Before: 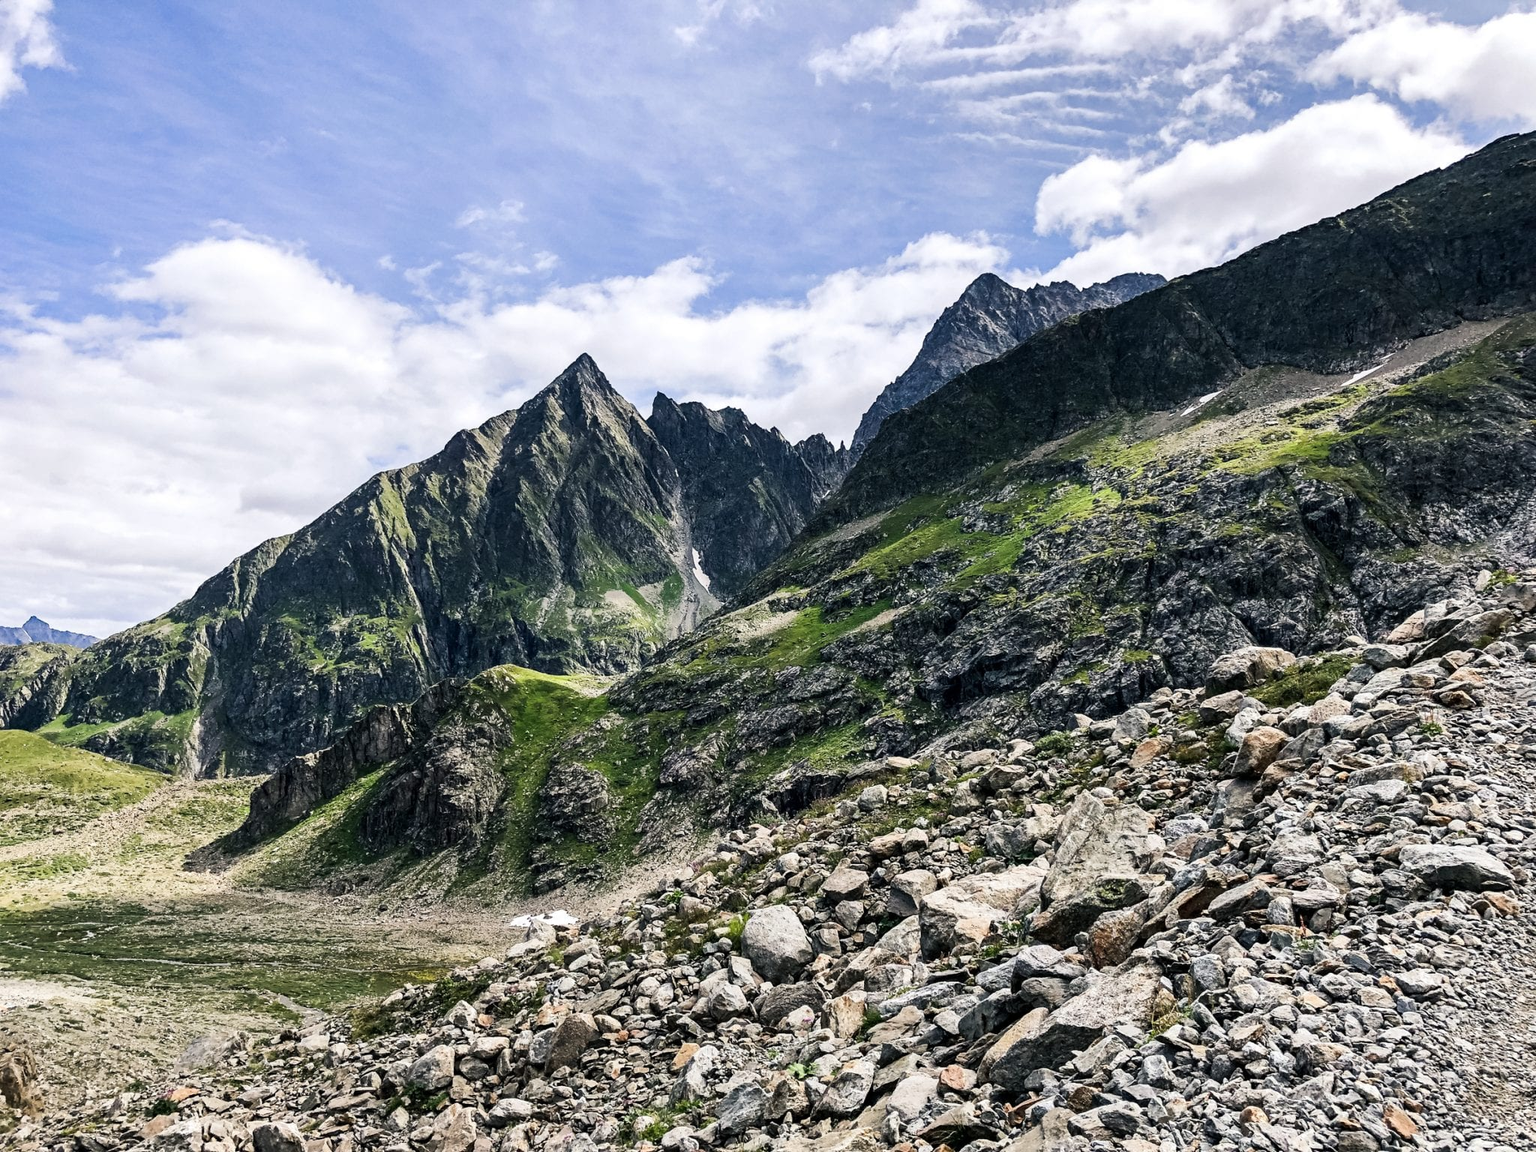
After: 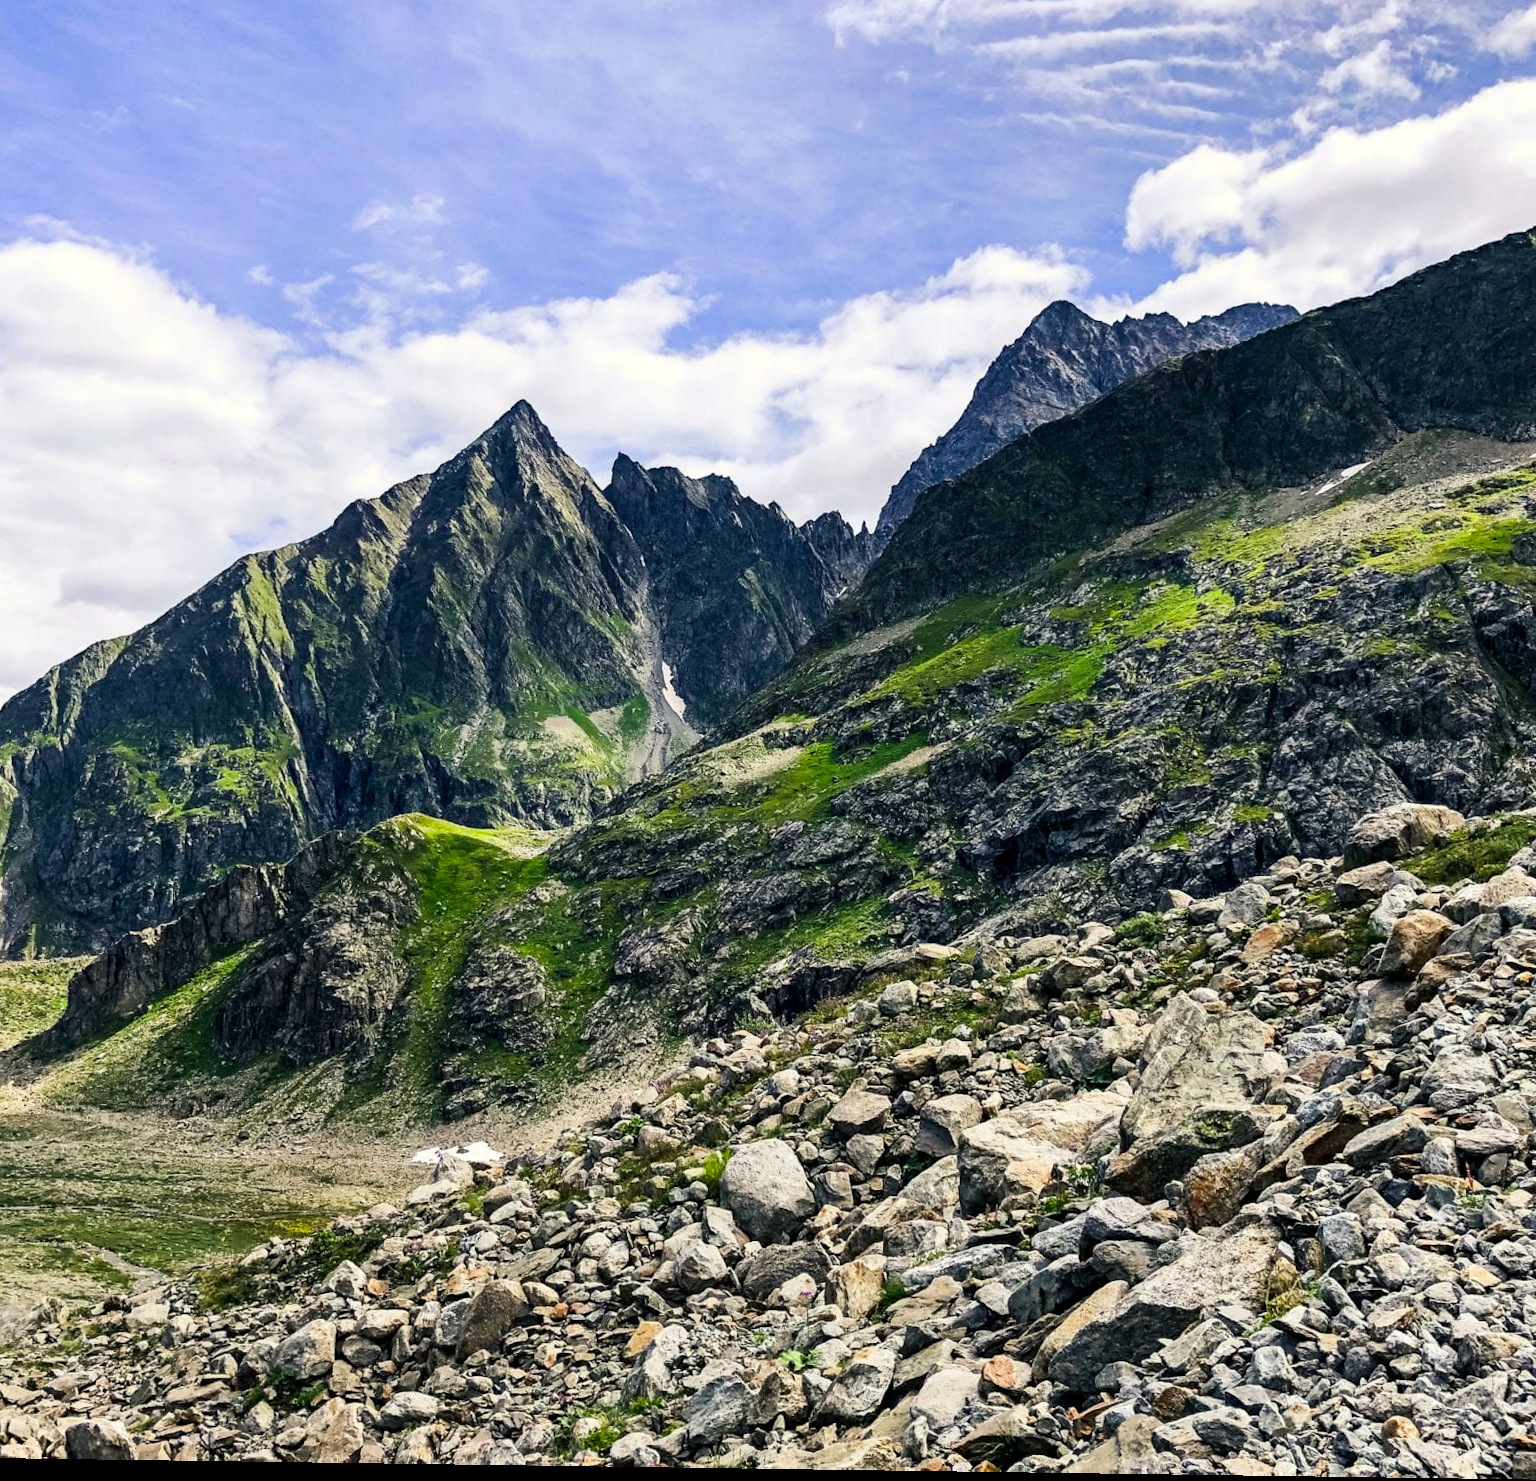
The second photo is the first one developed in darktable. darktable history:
crop and rotate: left 13.15%, top 5.251%, right 12.609%
rotate and perspective: rotation 0.8°, automatic cropping off
color balance rgb: perceptual saturation grading › global saturation 25%, global vibrance 20%
color calibration: x 0.37, y 0.377, temperature 4289.93 K
color correction: highlights a* 2.72, highlights b* 22.8
